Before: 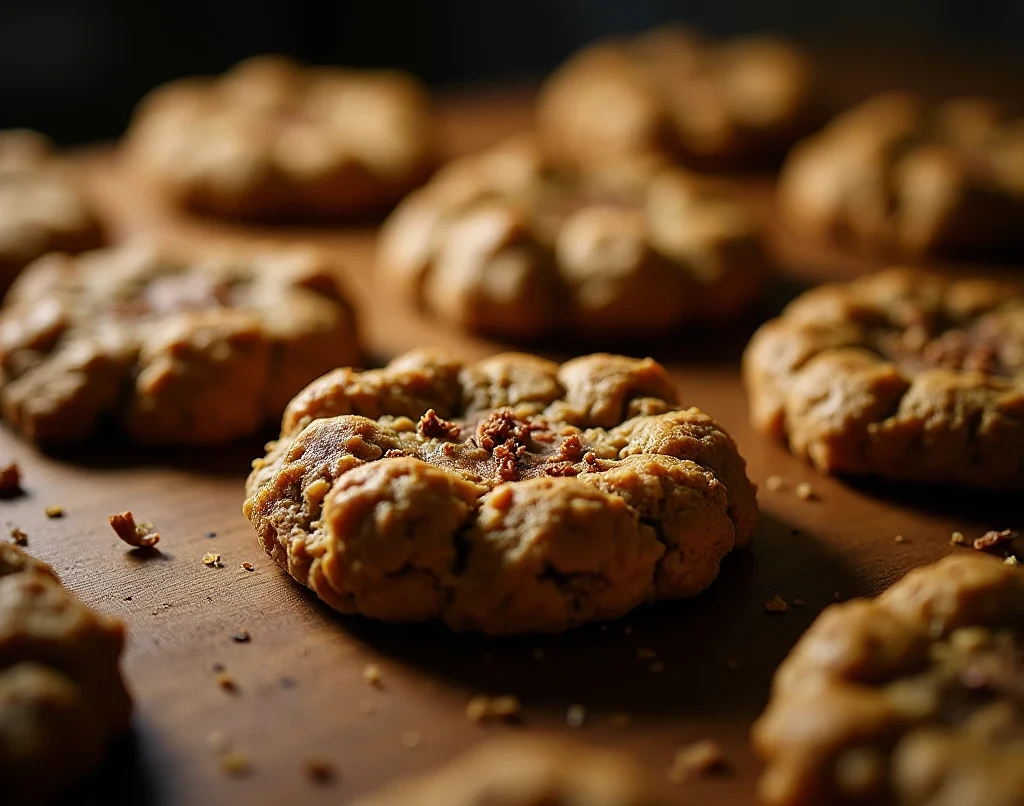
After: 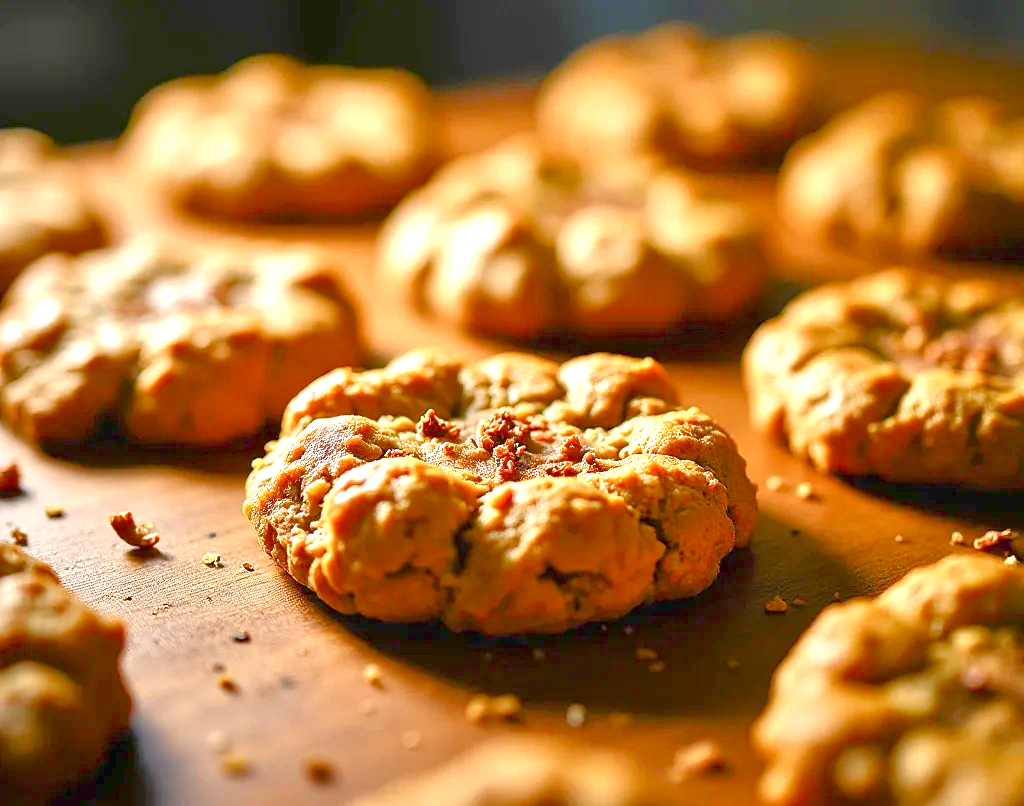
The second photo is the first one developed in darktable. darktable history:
tone equalizer: -8 EV 2 EV, -7 EV 2 EV, -6 EV 2 EV, -5 EV 2 EV, -4 EV 2 EV, -3 EV 1.5 EV, -2 EV 1 EV, -1 EV 0.5 EV
exposure: black level correction 0, exposure 1.2 EV, compensate exposure bias true, compensate highlight preservation false
color balance rgb: perceptual saturation grading › global saturation 20%, perceptual saturation grading › highlights -25%, perceptual saturation grading › shadows 50%
